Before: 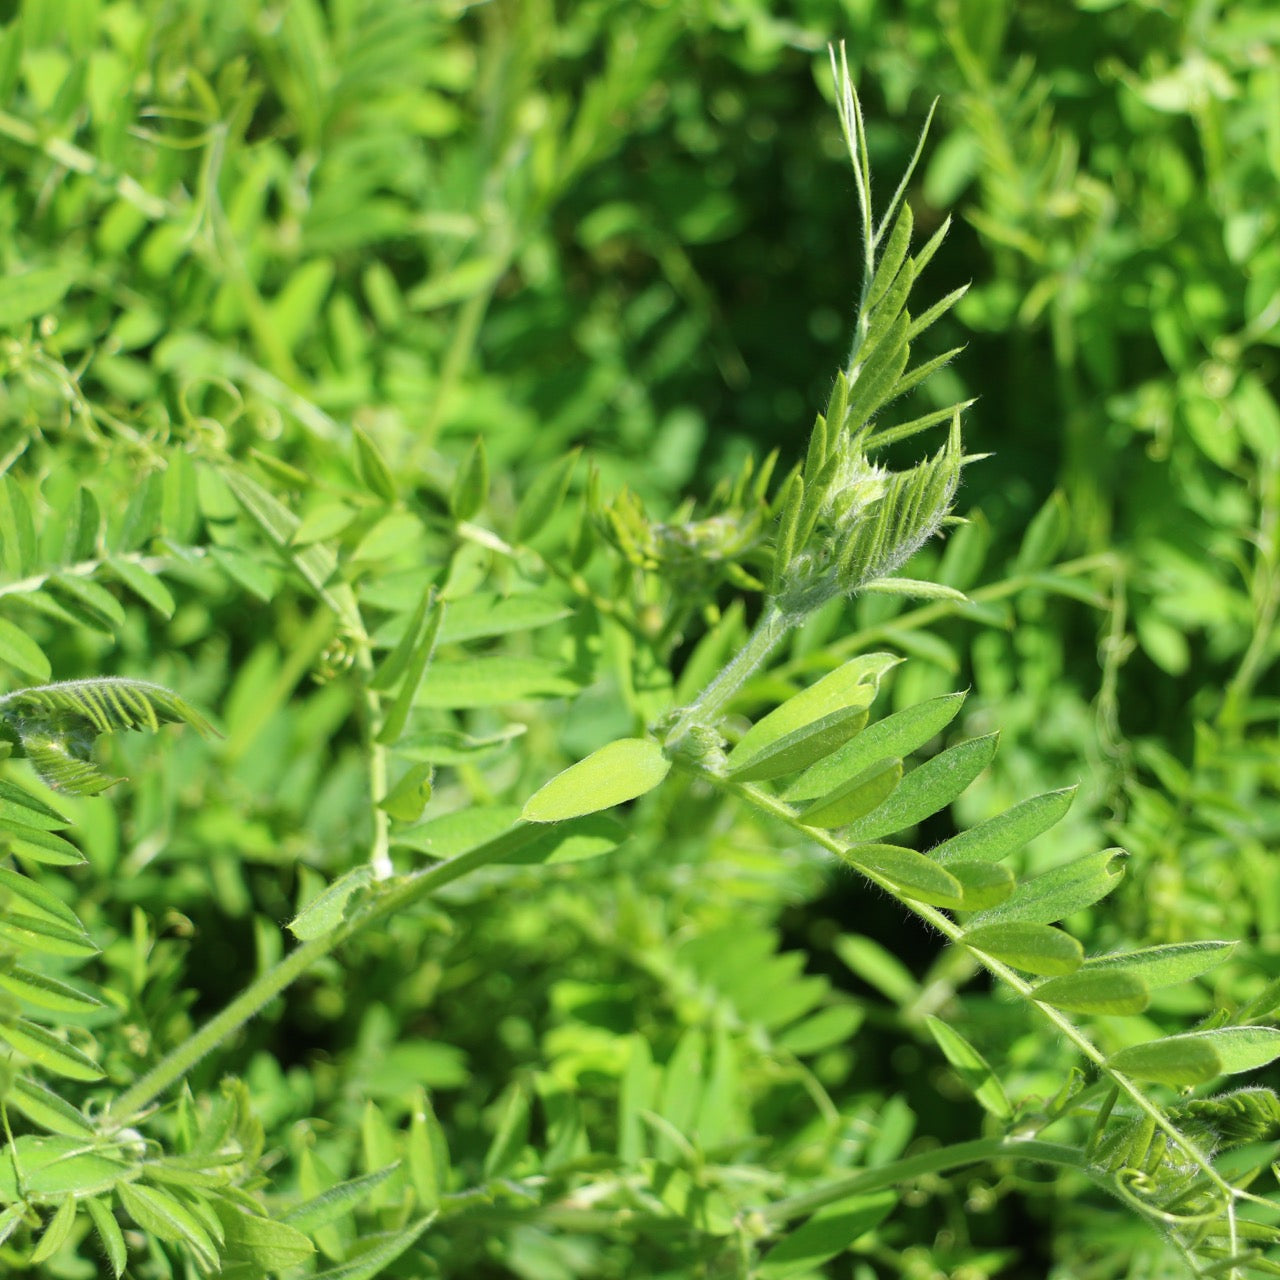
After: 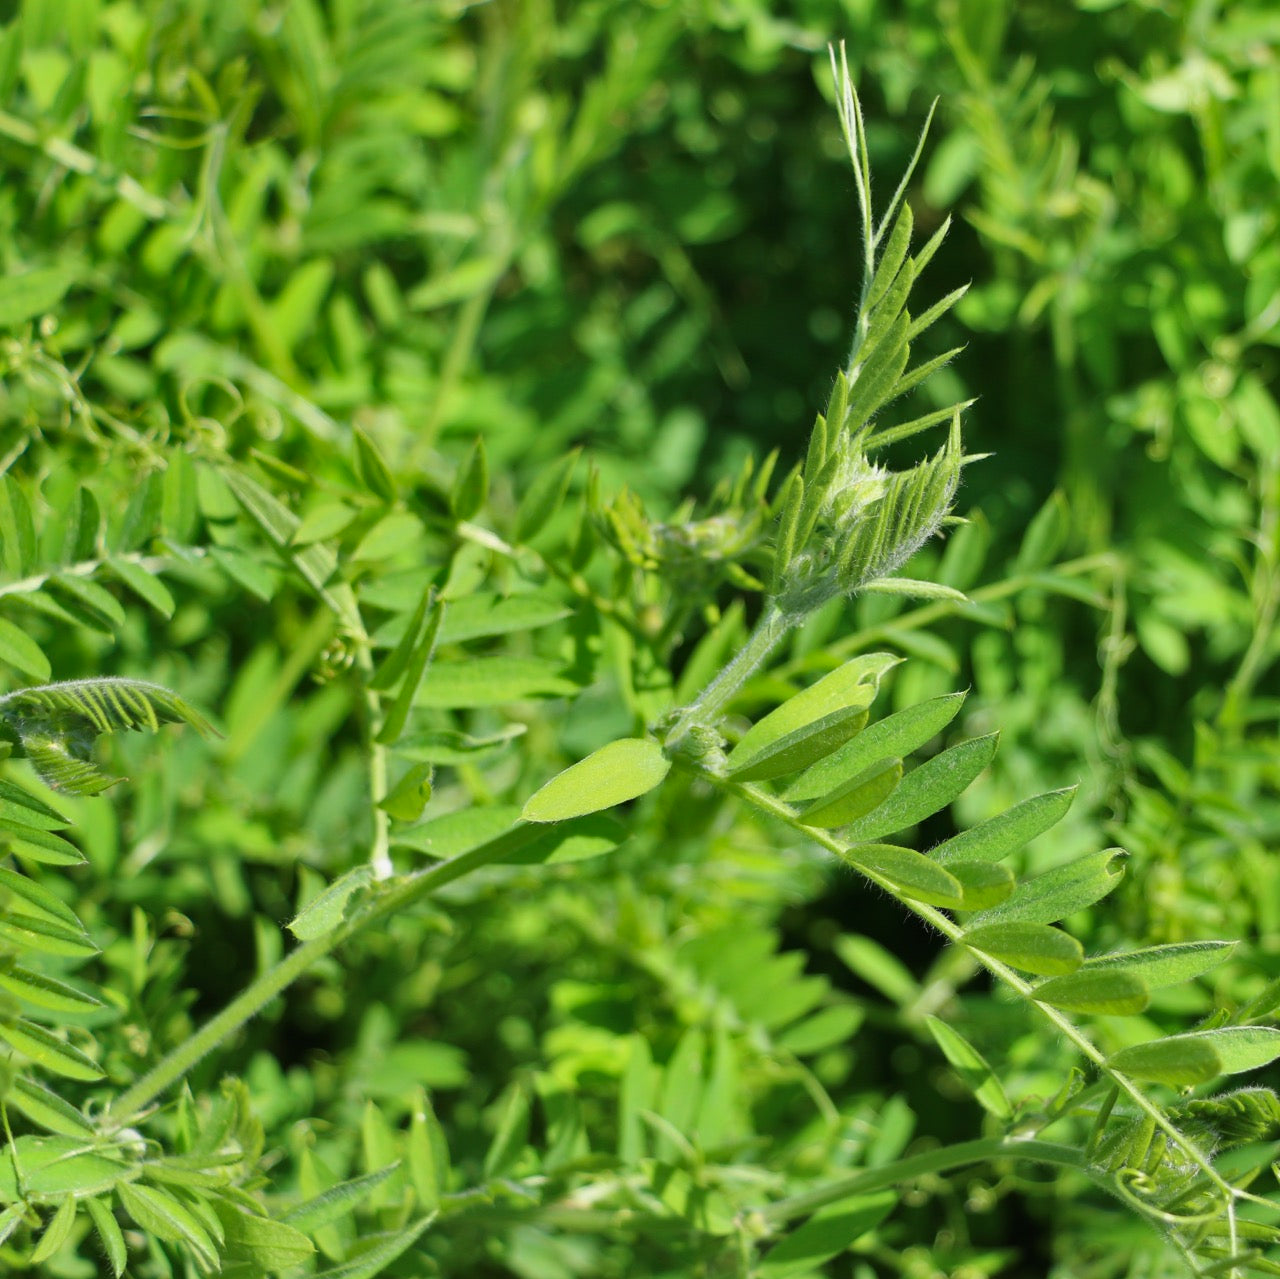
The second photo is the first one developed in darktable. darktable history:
shadows and highlights: white point adjustment -3.5, highlights -63.44, soften with gaussian
crop: bottom 0.07%
